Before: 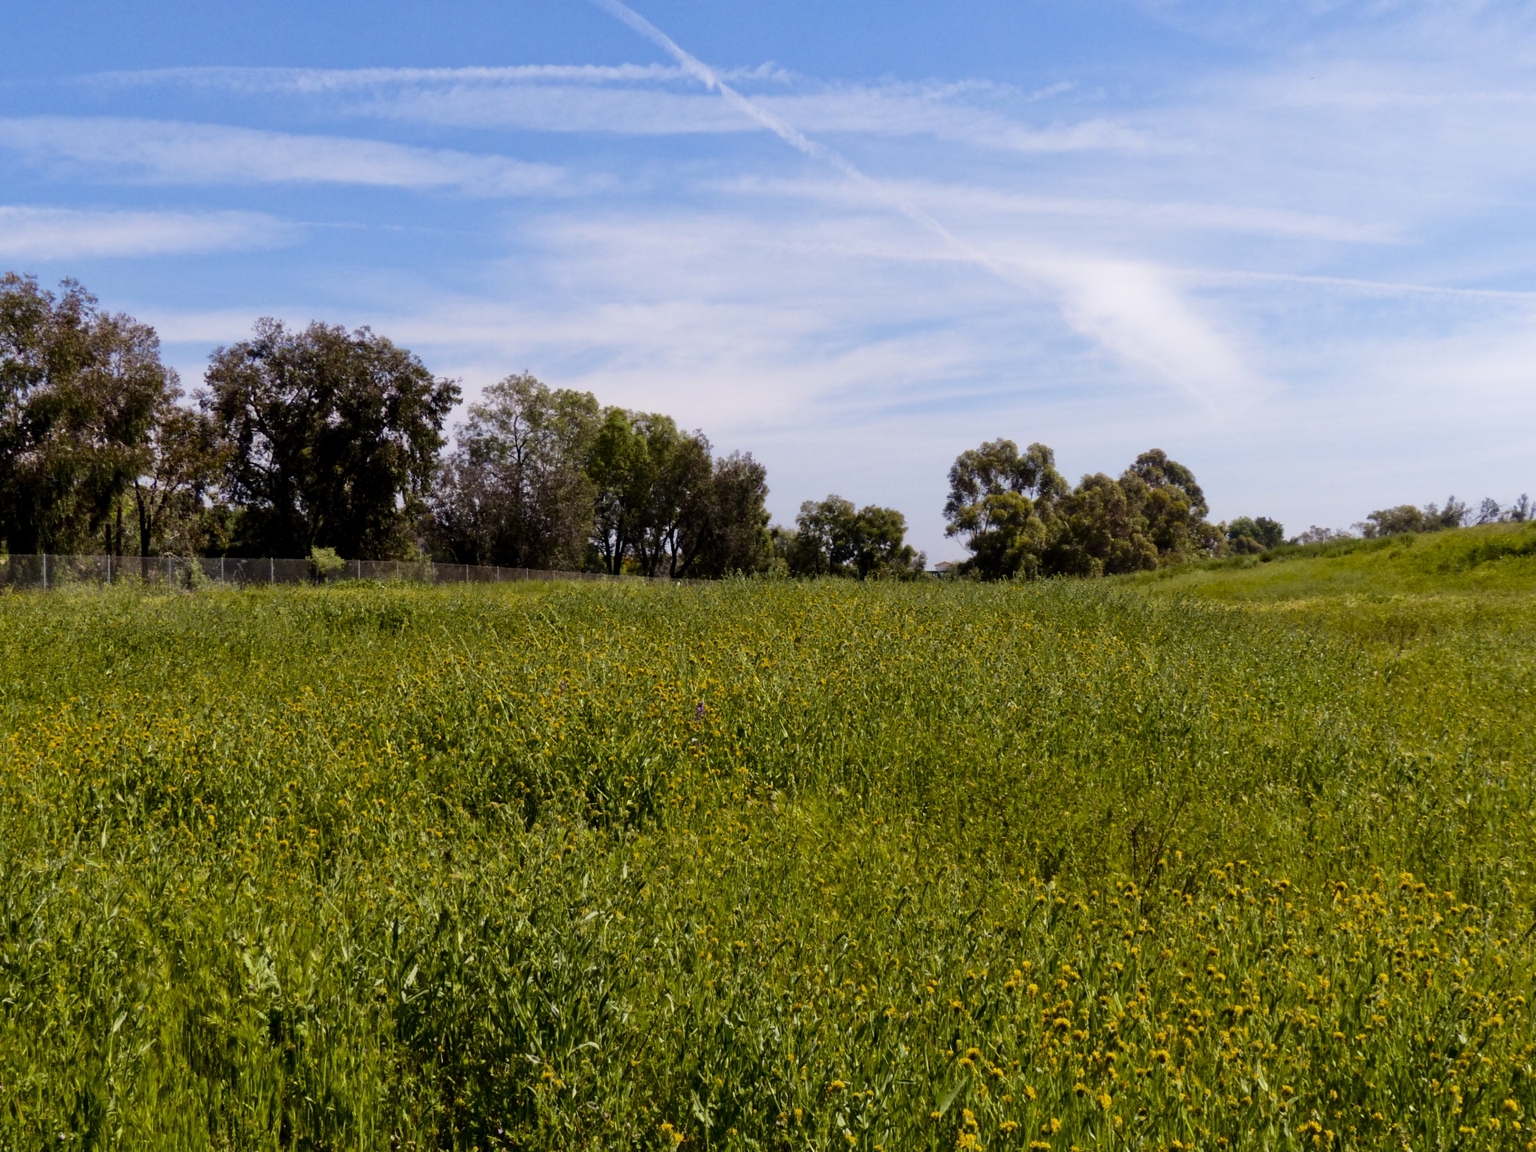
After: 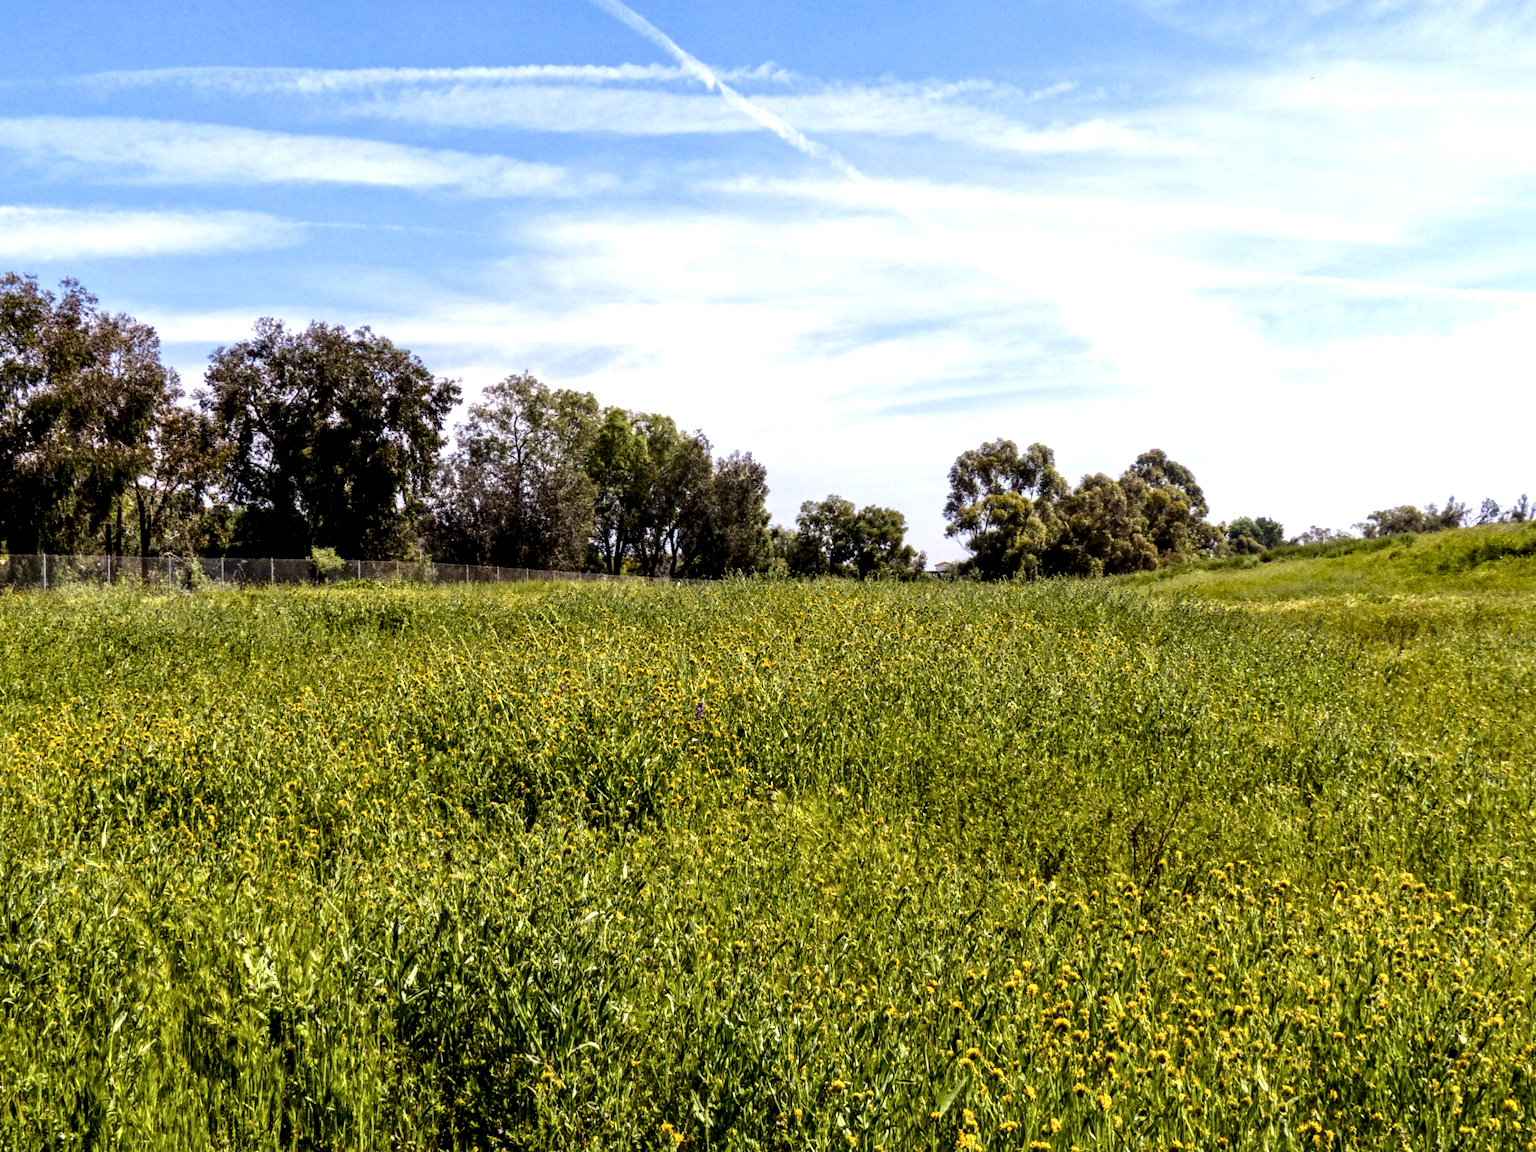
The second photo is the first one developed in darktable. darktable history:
local contrast: detail 160%
exposure: black level correction 0, exposure 0.701 EV, compensate highlight preservation false
